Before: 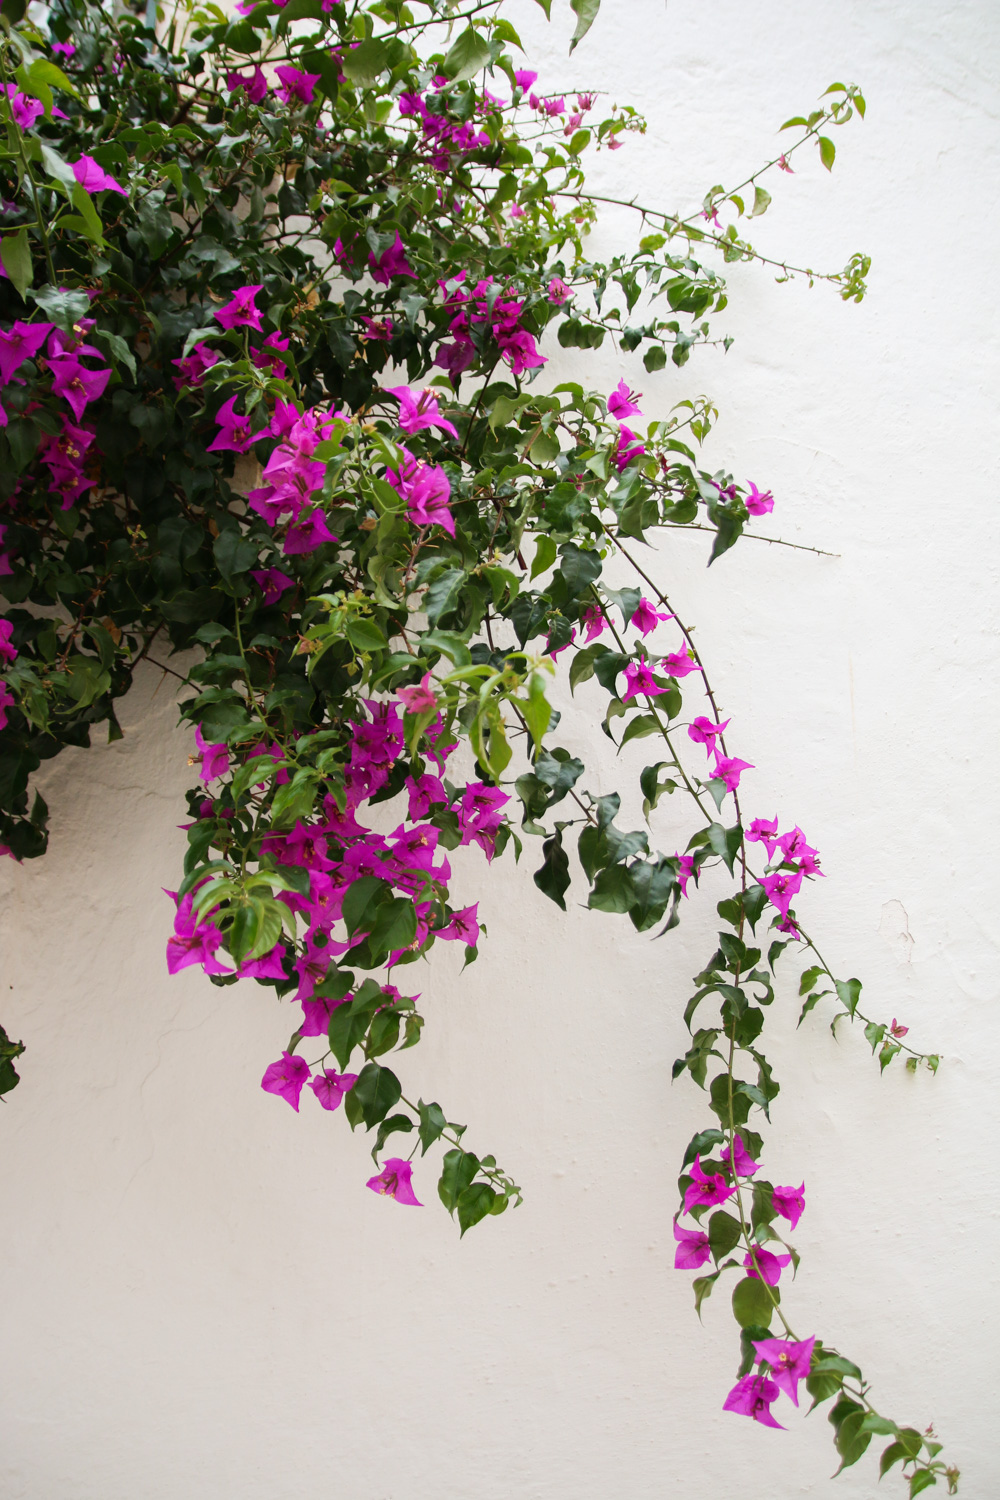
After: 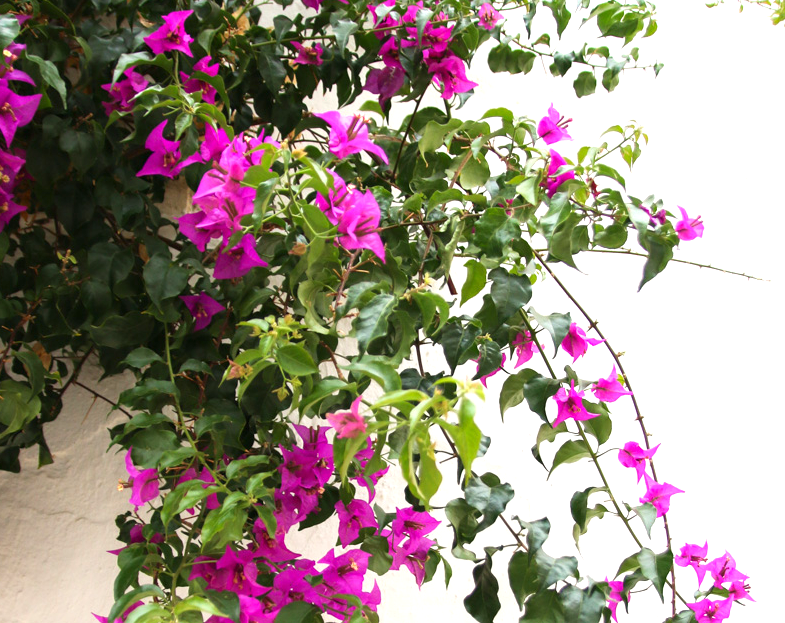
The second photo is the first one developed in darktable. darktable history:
crop: left 7.036%, top 18.398%, right 14.379%, bottom 40.043%
exposure: exposure 0.785 EV, compensate highlight preservation false
